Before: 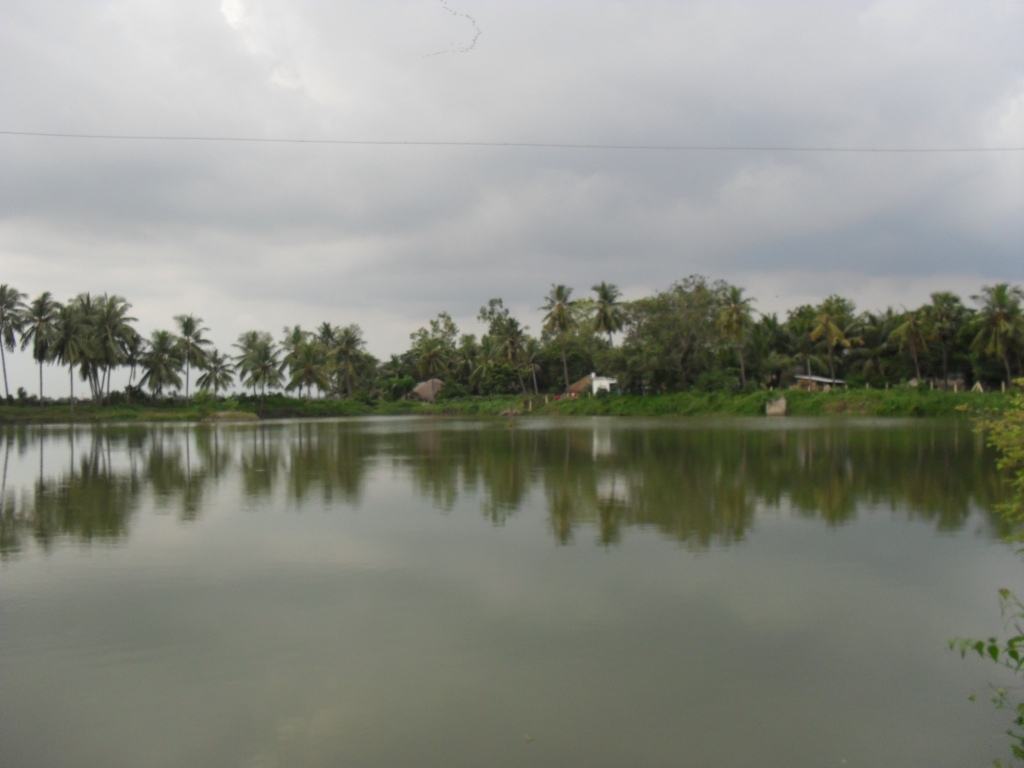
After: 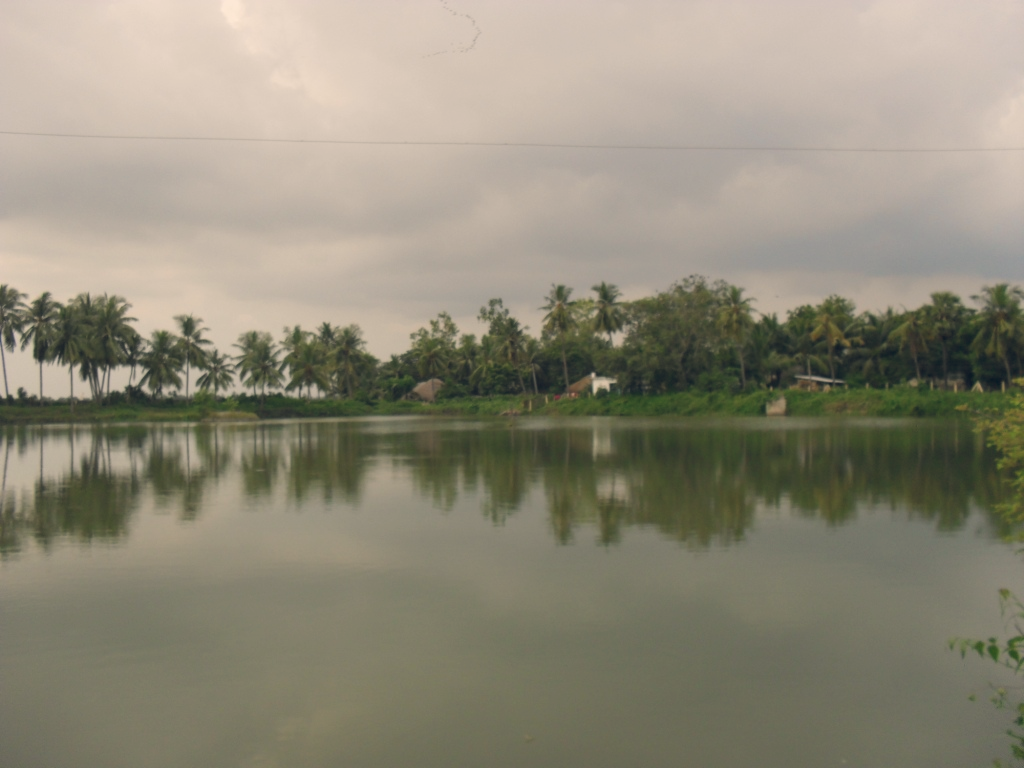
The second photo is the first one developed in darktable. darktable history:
color balance: mode lift, gamma, gain (sRGB), lift [1.04, 1, 1, 0.97], gamma [1.01, 1, 1, 0.97], gain [0.96, 1, 1, 0.97]
color balance rgb: shadows lift › hue 87.51°, highlights gain › chroma 3.21%, highlights gain › hue 55.1°, global offset › chroma 0.15%, global offset › hue 253.66°, linear chroma grading › global chroma 0.5%
